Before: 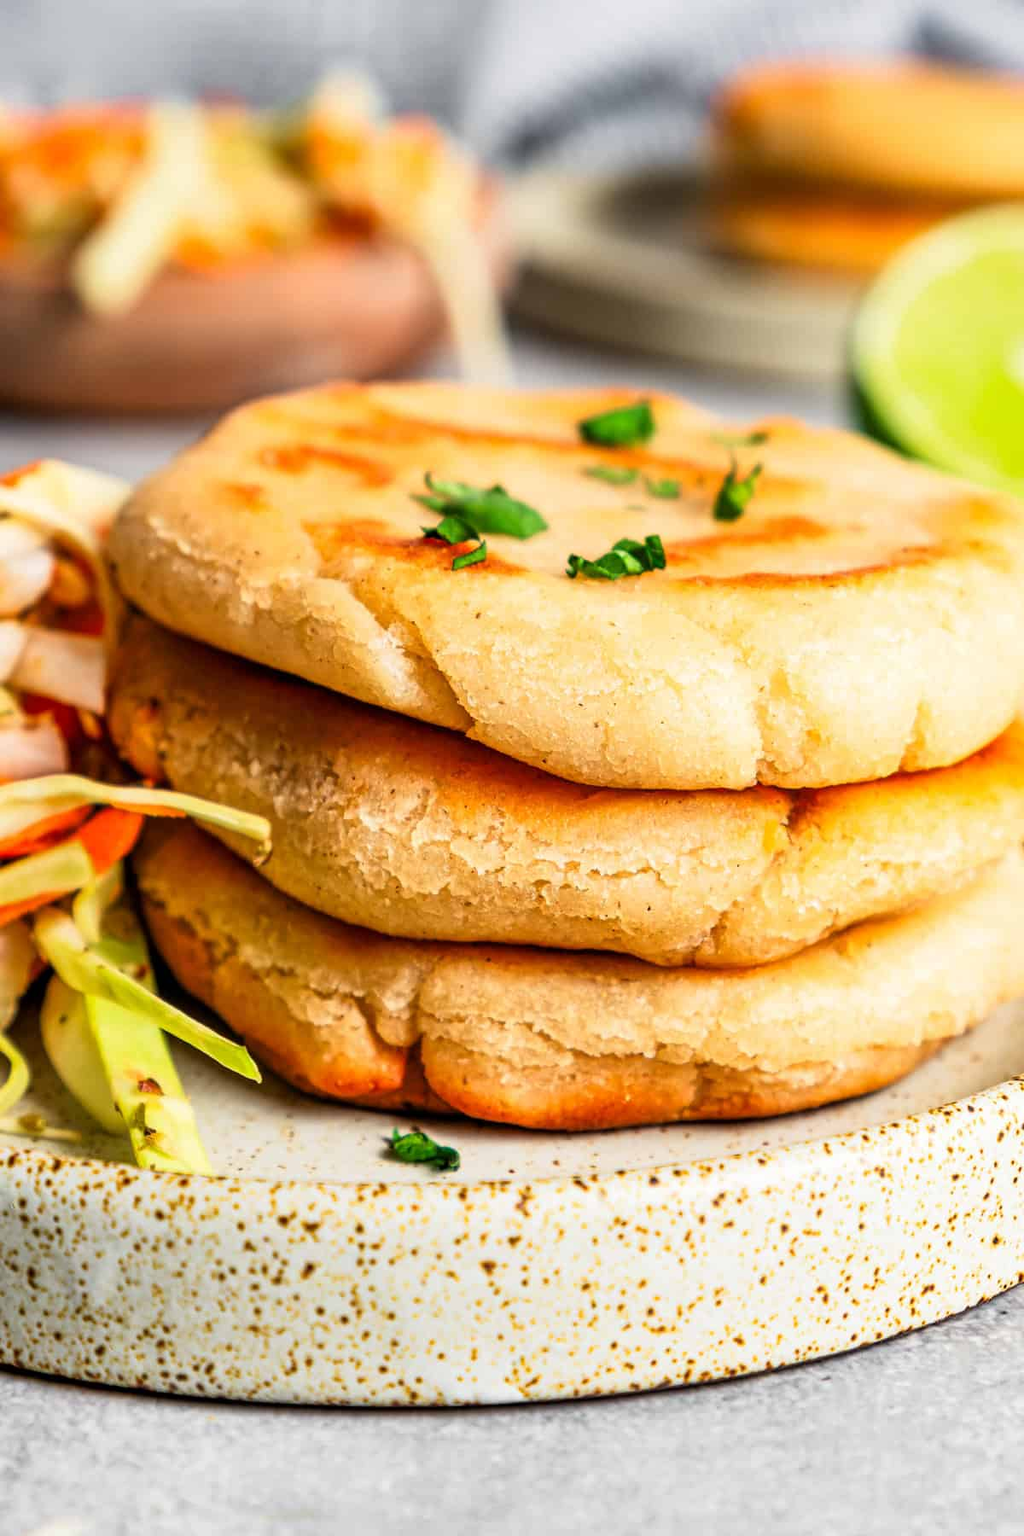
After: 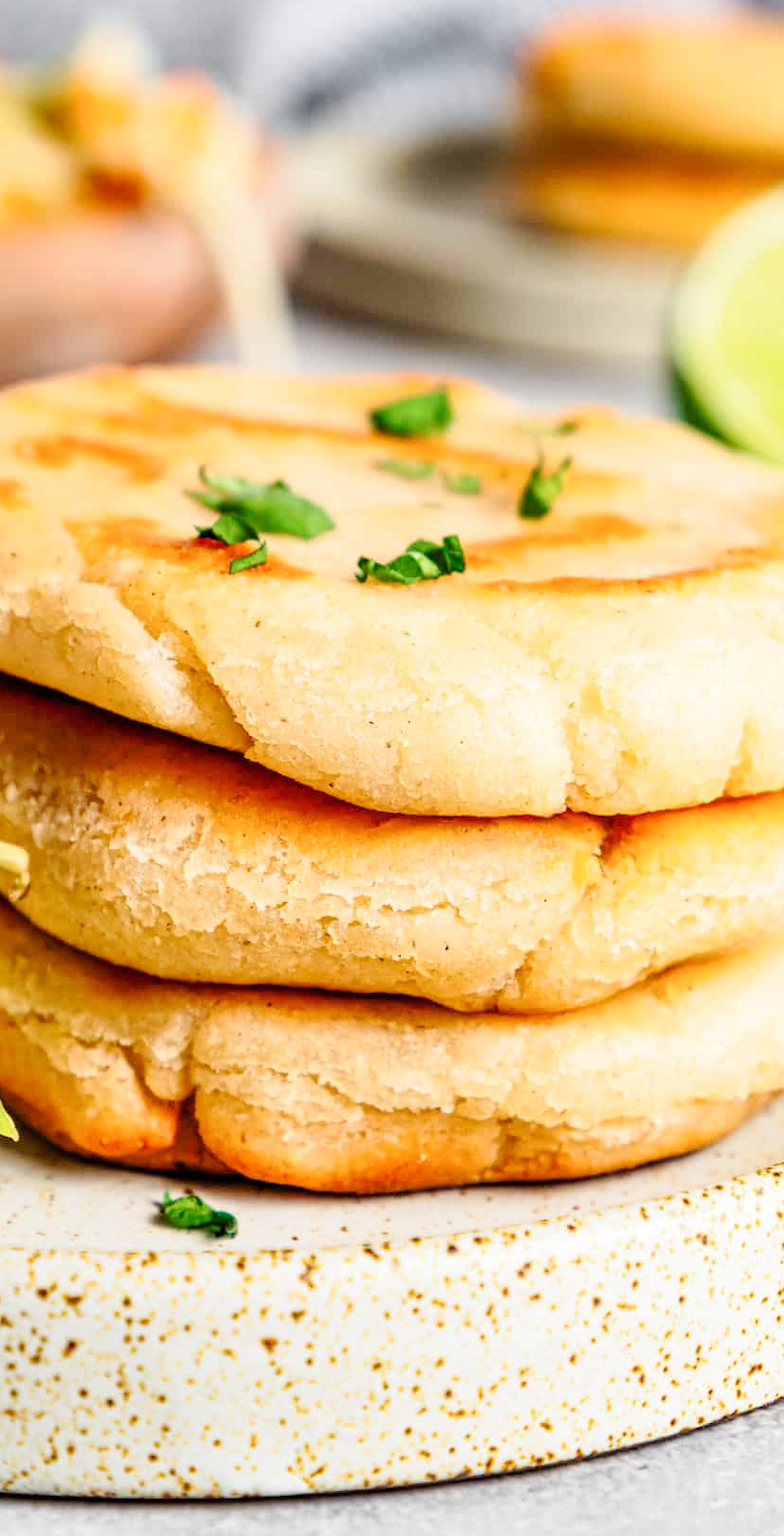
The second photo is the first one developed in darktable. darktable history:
tone curve: curves: ch0 [(0, 0) (0.003, 0.004) (0.011, 0.015) (0.025, 0.033) (0.044, 0.059) (0.069, 0.092) (0.1, 0.132) (0.136, 0.18) (0.177, 0.235) (0.224, 0.297) (0.277, 0.366) (0.335, 0.44) (0.399, 0.52) (0.468, 0.594) (0.543, 0.661) (0.623, 0.727) (0.709, 0.79) (0.801, 0.86) (0.898, 0.928) (1, 1)], preserve colors none
crop and rotate: left 23.997%, top 3.342%, right 6.619%, bottom 6.172%
